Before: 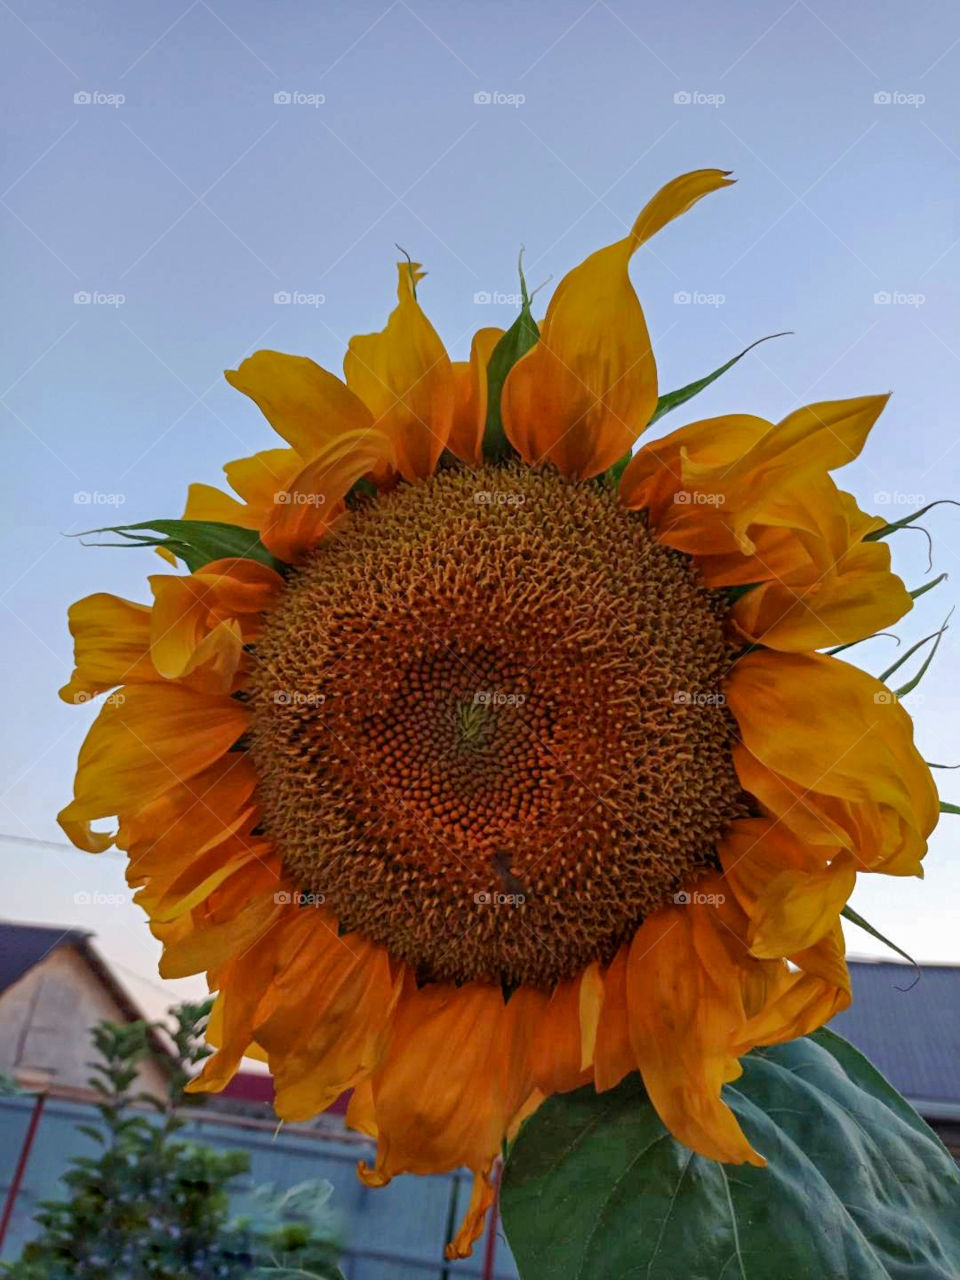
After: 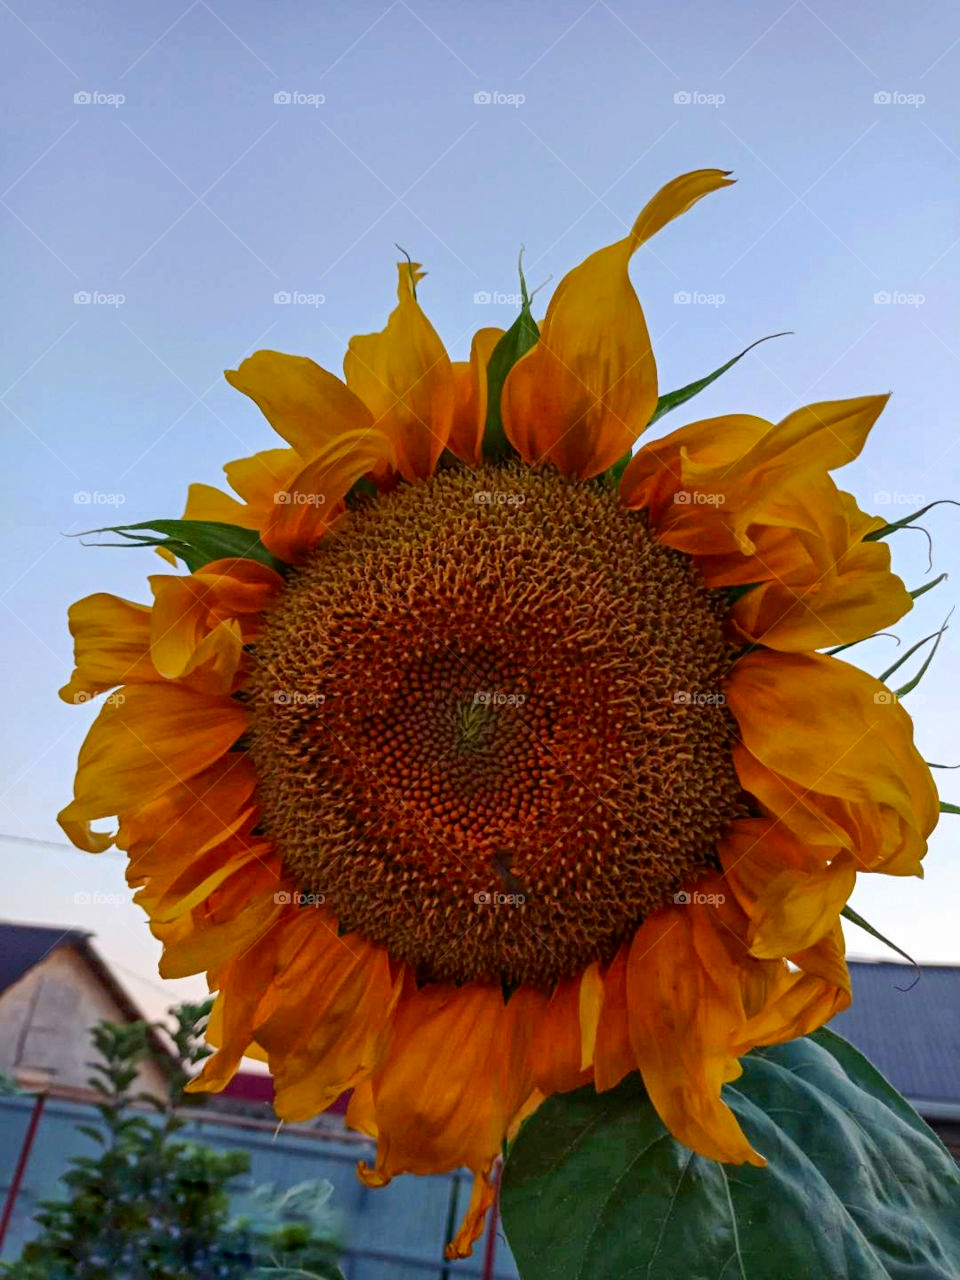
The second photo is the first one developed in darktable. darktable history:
contrast brightness saturation: contrast 0.148, brightness -0.007, saturation 0.103
